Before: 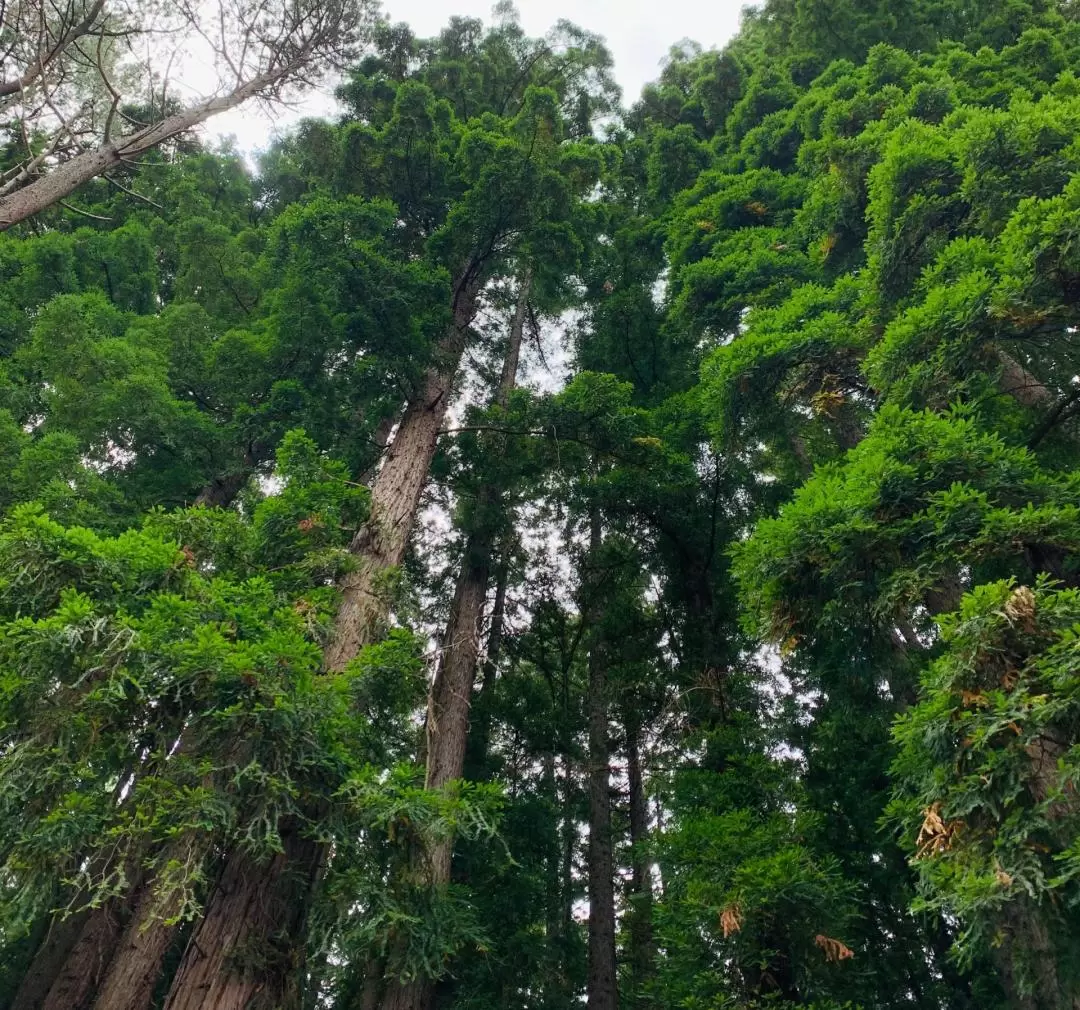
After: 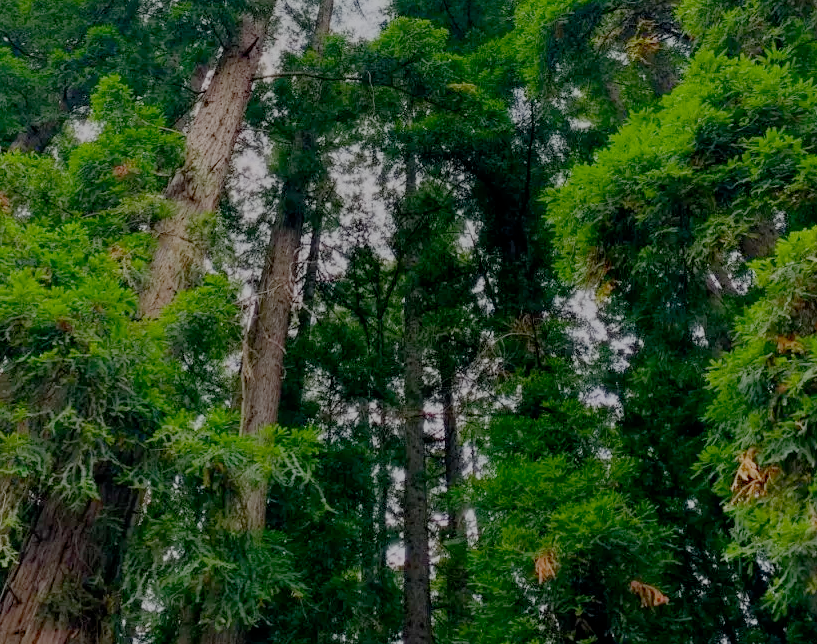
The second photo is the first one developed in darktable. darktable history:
filmic rgb: black relative exposure -7 EV, white relative exposure 6 EV, threshold 3 EV, target black luminance 0%, hardness 2.73, latitude 61.22%, contrast 0.691, highlights saturation mix 10%, shadows ↔ highlights balance -0.073%, preserve chrominance no, color science v4 (2020), iterations of high-quality reconstruction 10, contrast in shadows soft, contrast in highlights soft, enable highlight reconstruction true
crop and rotate: left 17.299%, top 35.115%, right 7.015%, bottom 1.024%
contrast brightness saturation: saturation 0.1
